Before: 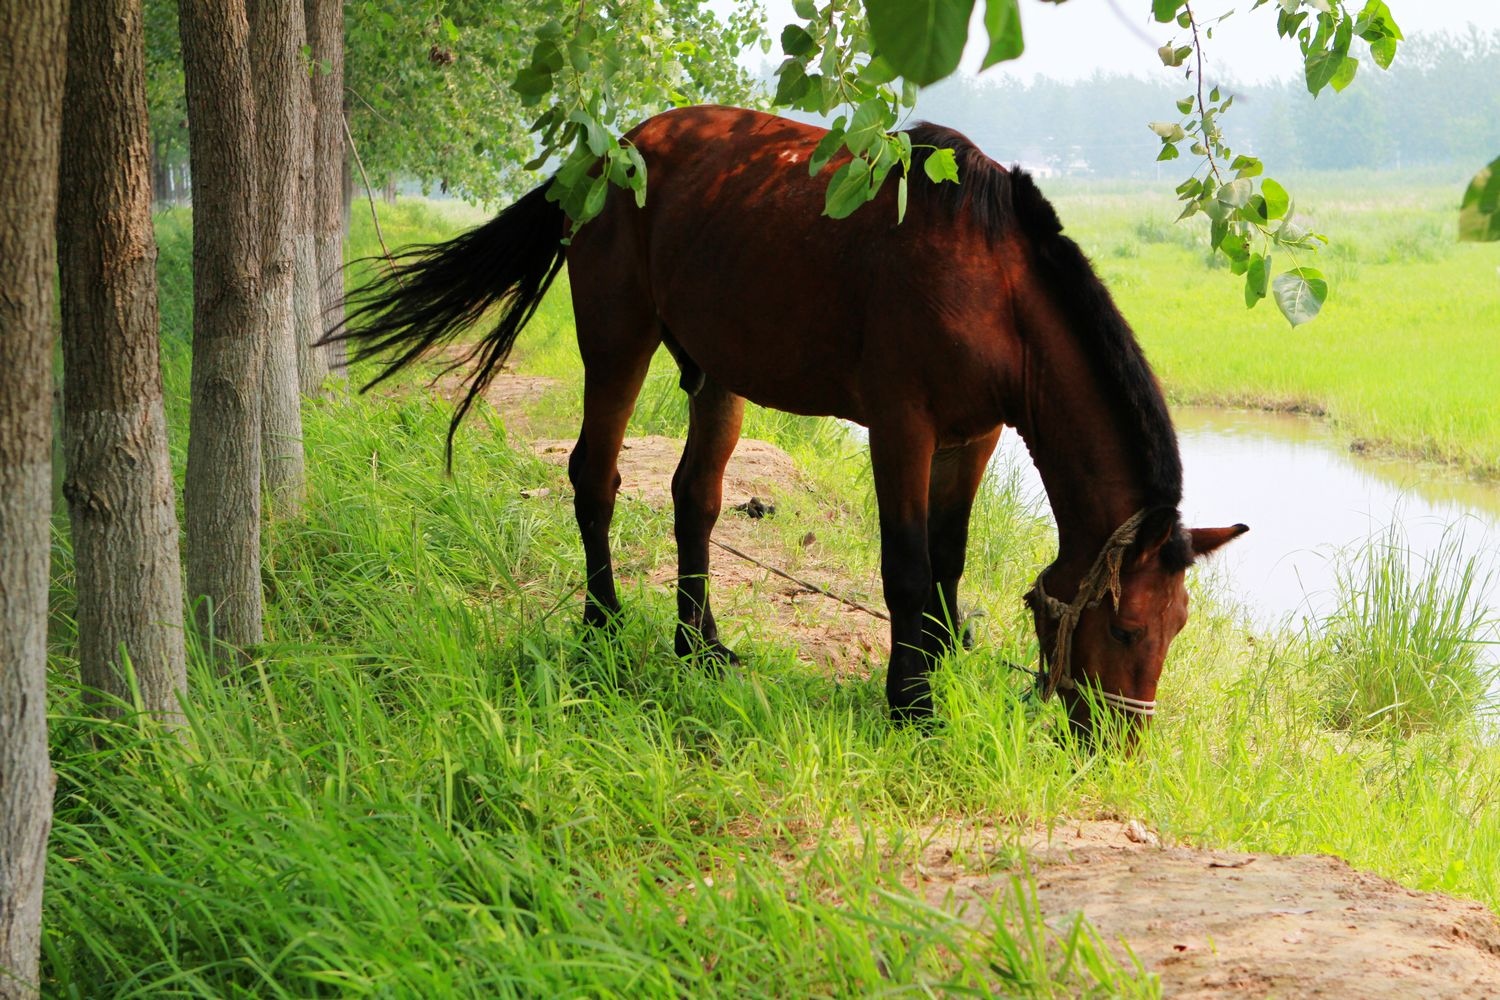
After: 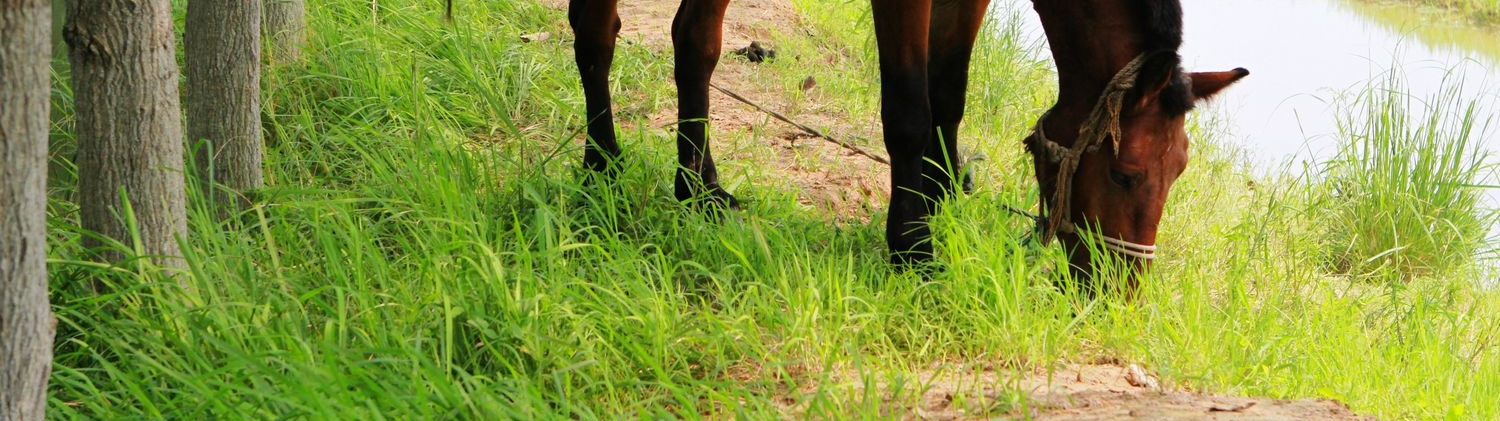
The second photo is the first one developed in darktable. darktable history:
crop: top 45.626%, bottom 12.233%
